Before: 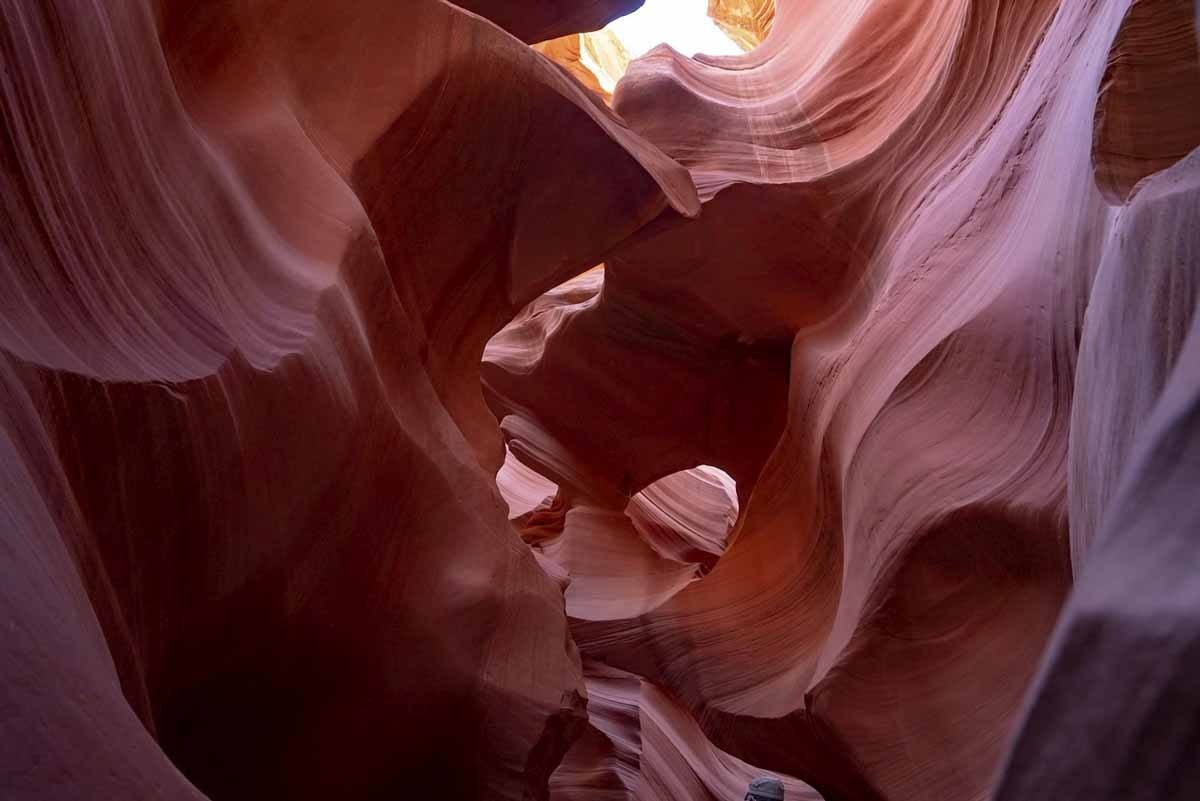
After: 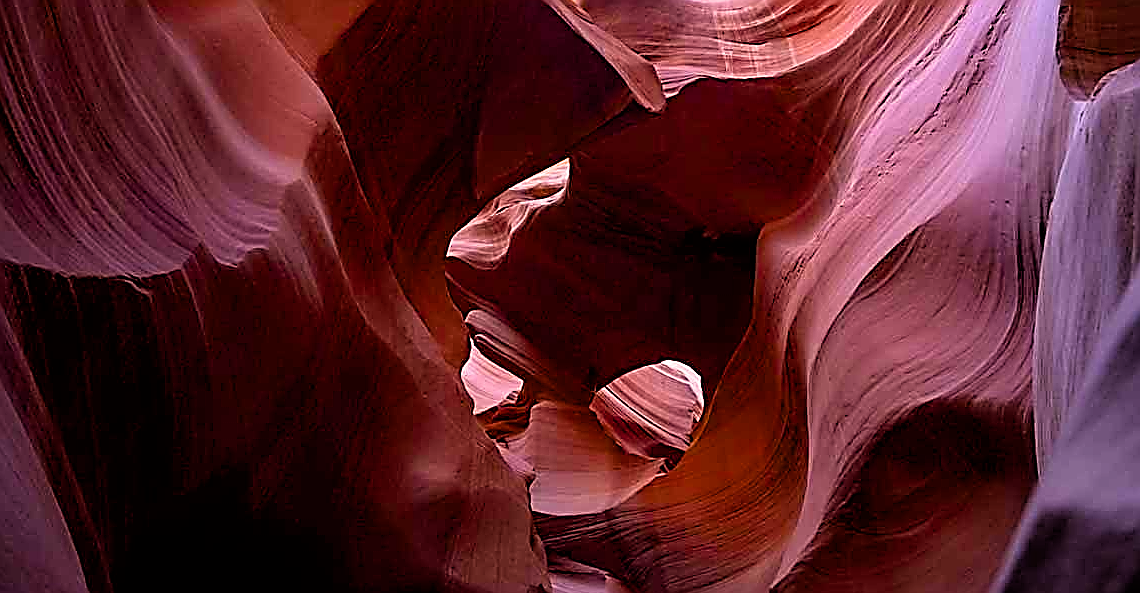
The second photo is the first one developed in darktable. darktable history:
sharpen: amount 2
crop and rotate: left 2.991%, top 13.302%, right 1.981%, bottom 12.636%
color balance rgb: perceptual saturation grading › global saturation 36%, perceptual brilliance grading › global brilliance 10%, global vibrance 20%
filmic rgb: black relative exposure -4.93 EV, white relative exposure 2.84 EV, hardness 3.72
